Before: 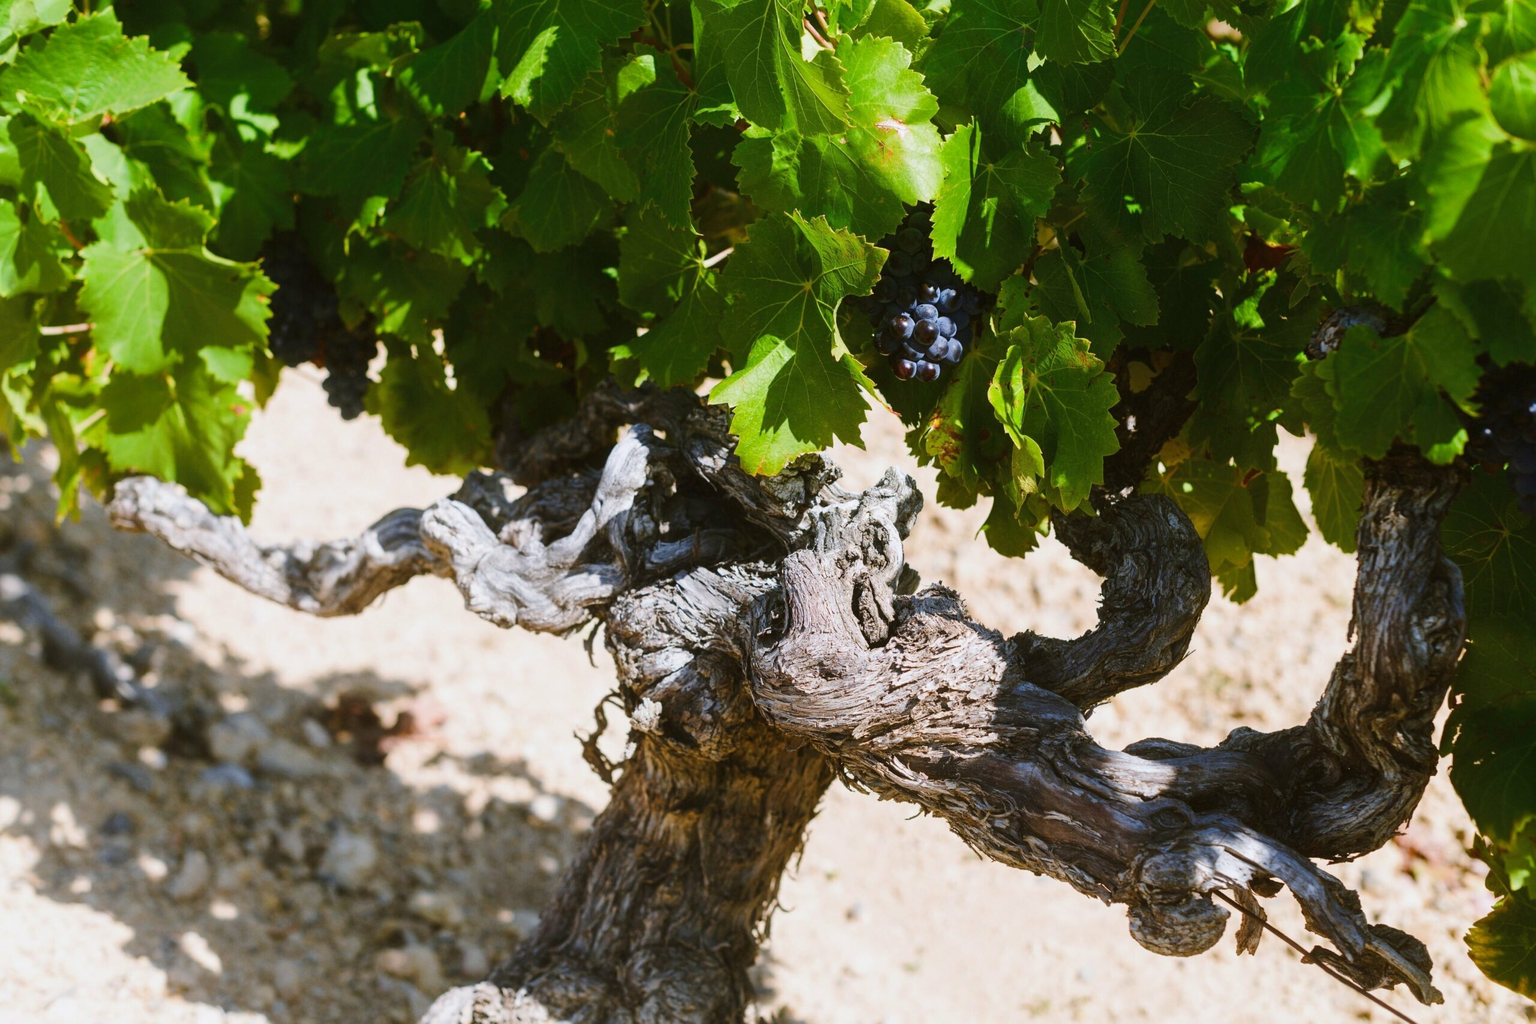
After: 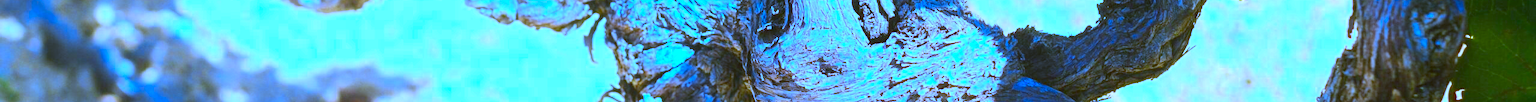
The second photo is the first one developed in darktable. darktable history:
exposure: black level correction 0, exposure 1.2 EV, compensate exposure bias true, compensate highlight preservation false
crop and rotate: top 59.084%, bottom 30.916%
white balance: red 0.766, blue 1.537
color zones: curves: ch0 [(0, 0.613) (0.01, 0.613) (0.245, 0.448) (0.498, 0.529) (0.642, 0.665) (0.879, 0.777) (0.99, 0.613)]; ch1 [(0, 0) (0.143, 0) (0.286, 0) (0.429, 0) (0.571, 0) (0.714, 0) (0.857, 0)], mix -138.01%
